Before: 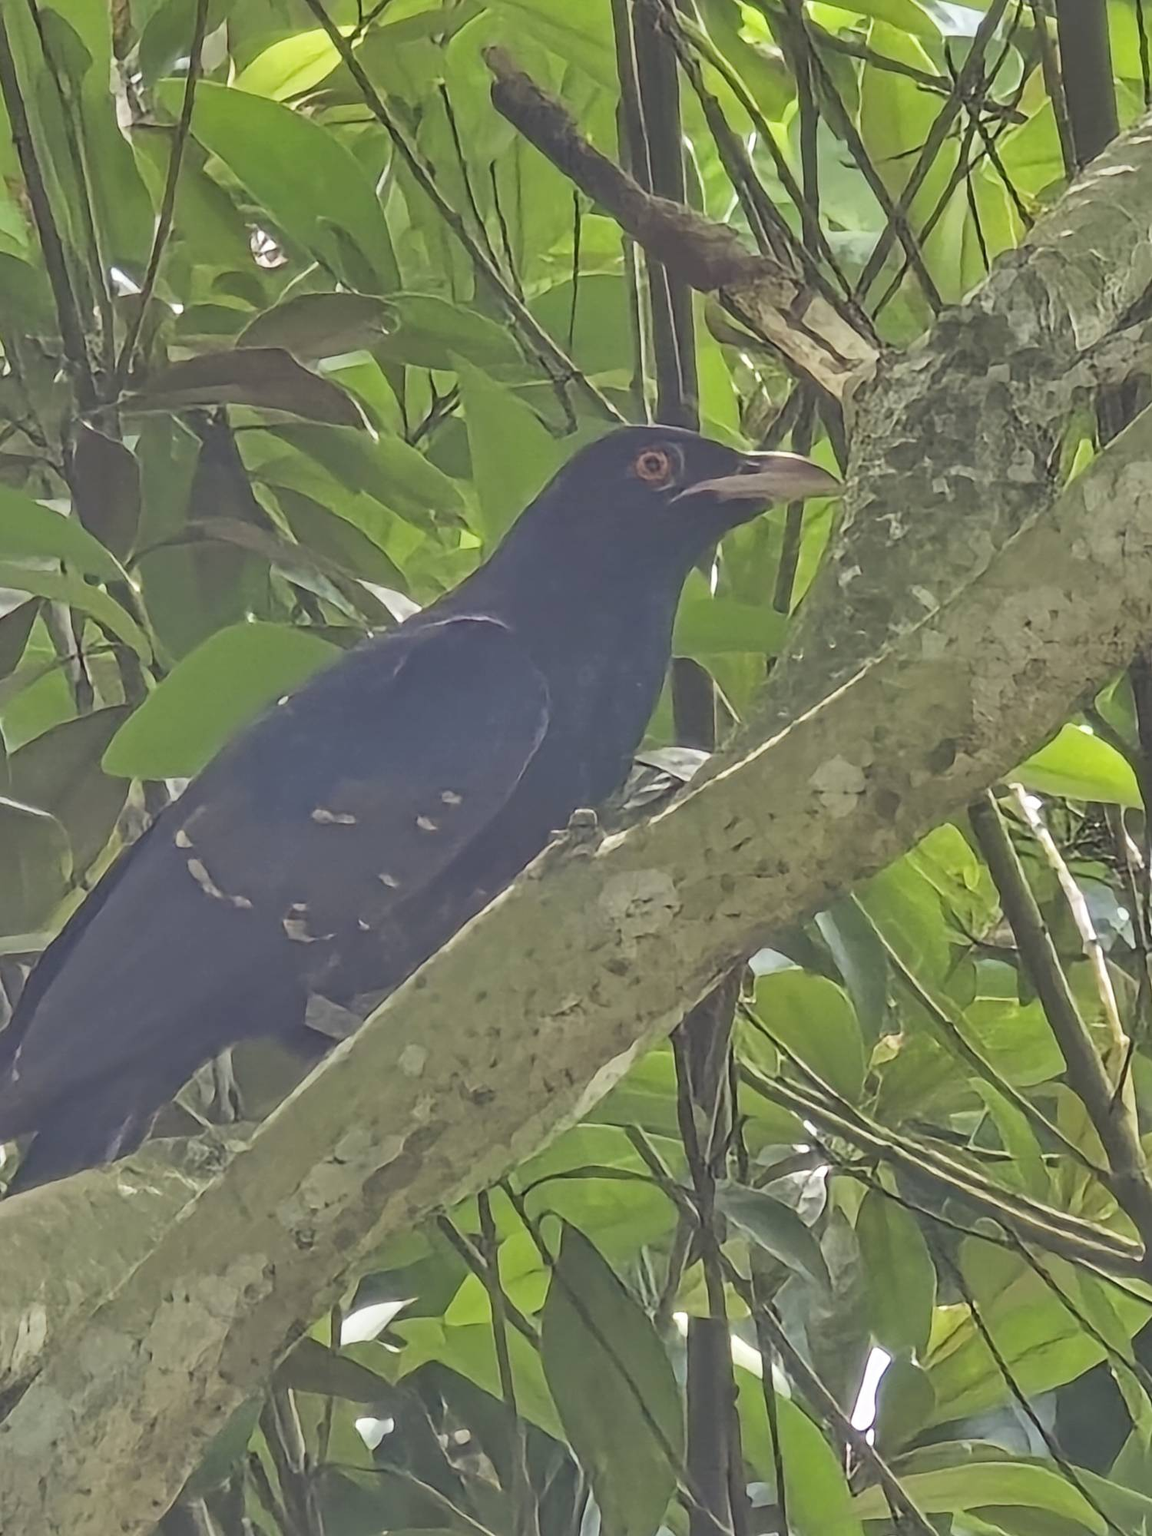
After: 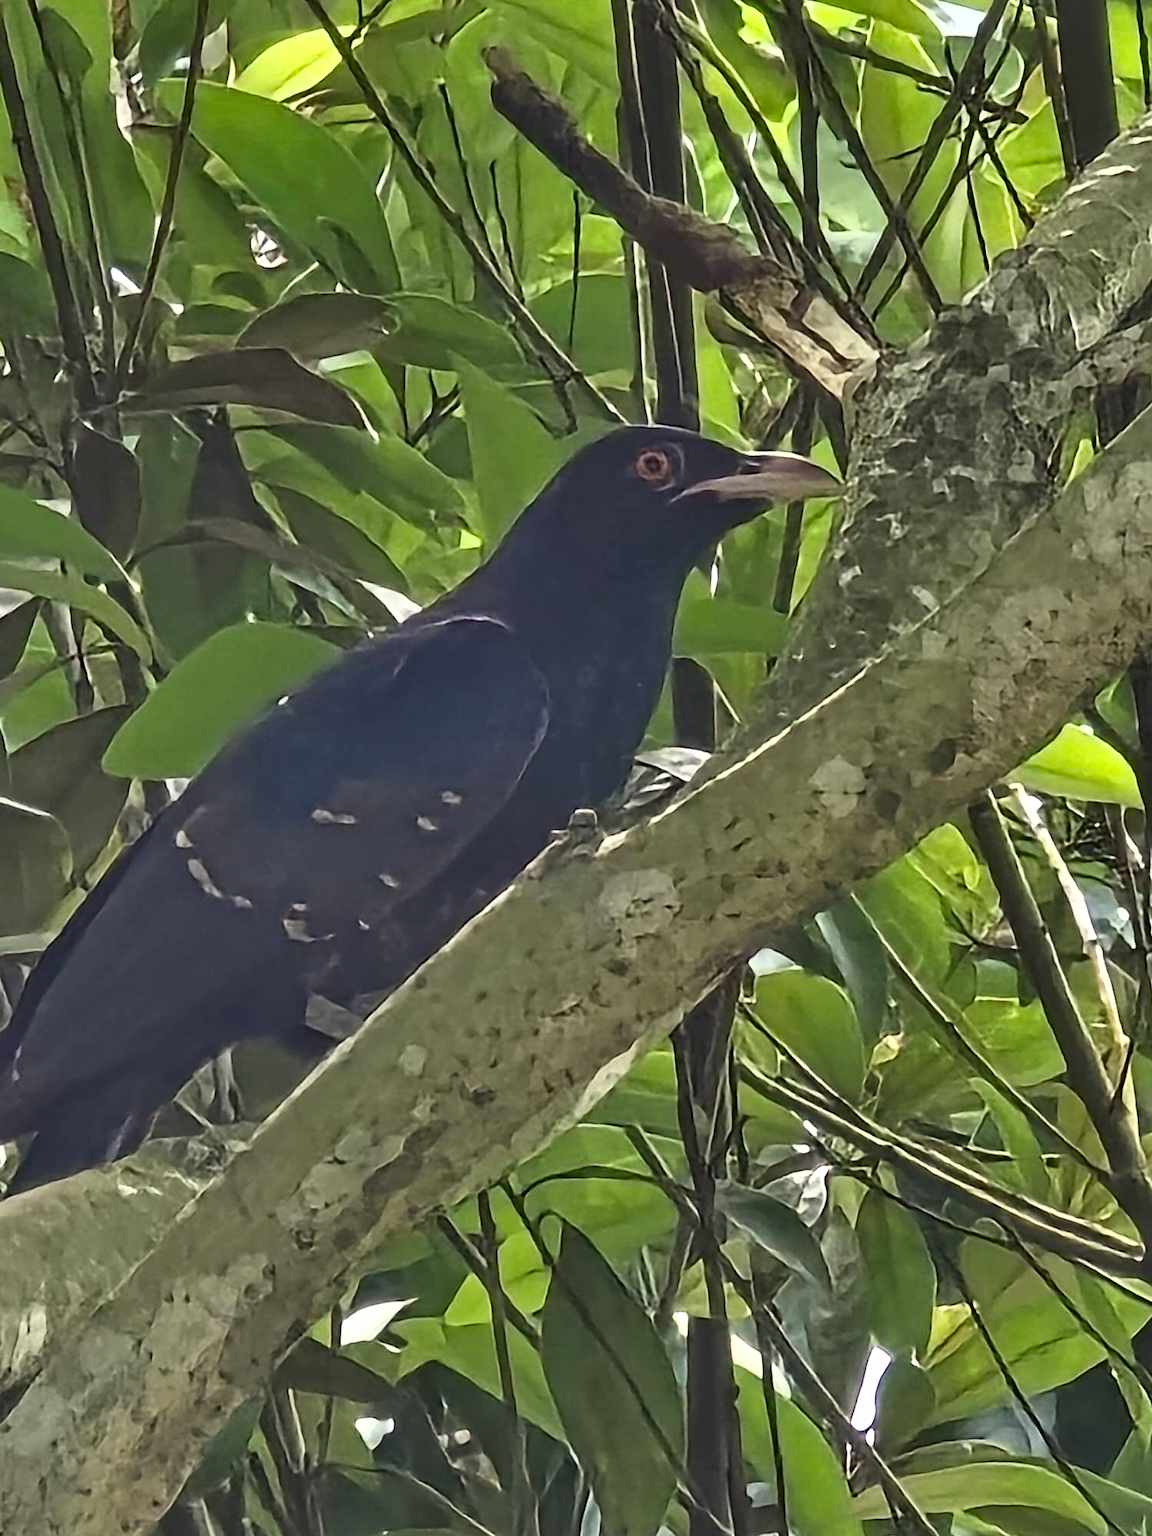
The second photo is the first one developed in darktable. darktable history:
tone curve: curves: ch0 [(0, 0) (0.003, 0.001) (0.011, 0.002) (0.025, 0.002) (0.044, 0.006) (0.069, 0.01) (0.1, 0.017) (0.136, 0.023) (0.177, 0.038) (0.224, 0.066) (0.277, 0.118) (0.335, 0.185) (0.399, 0.264) (0.468, 0.365) (0.543, 0.475) (0.623, 0.606) (0.709, 0.759) (0.801, 0.923) (0.898, 0.999) (1, 1)], color space Lab, independent channels, preserve colors none
